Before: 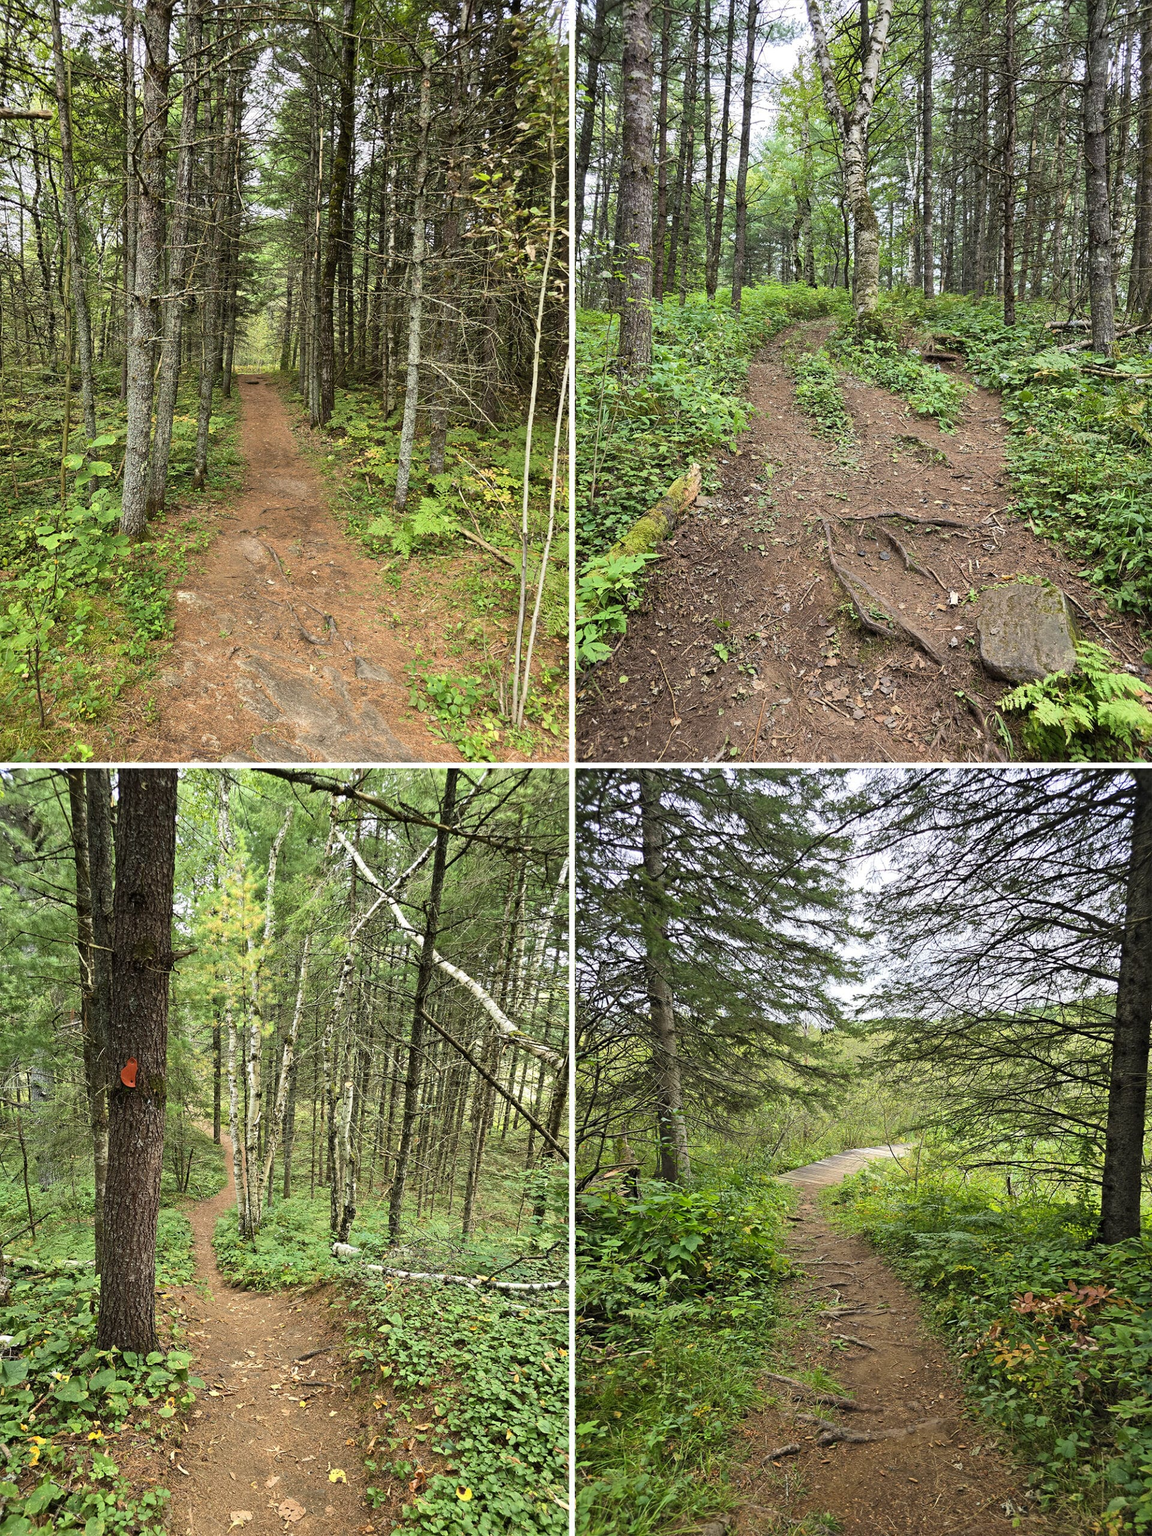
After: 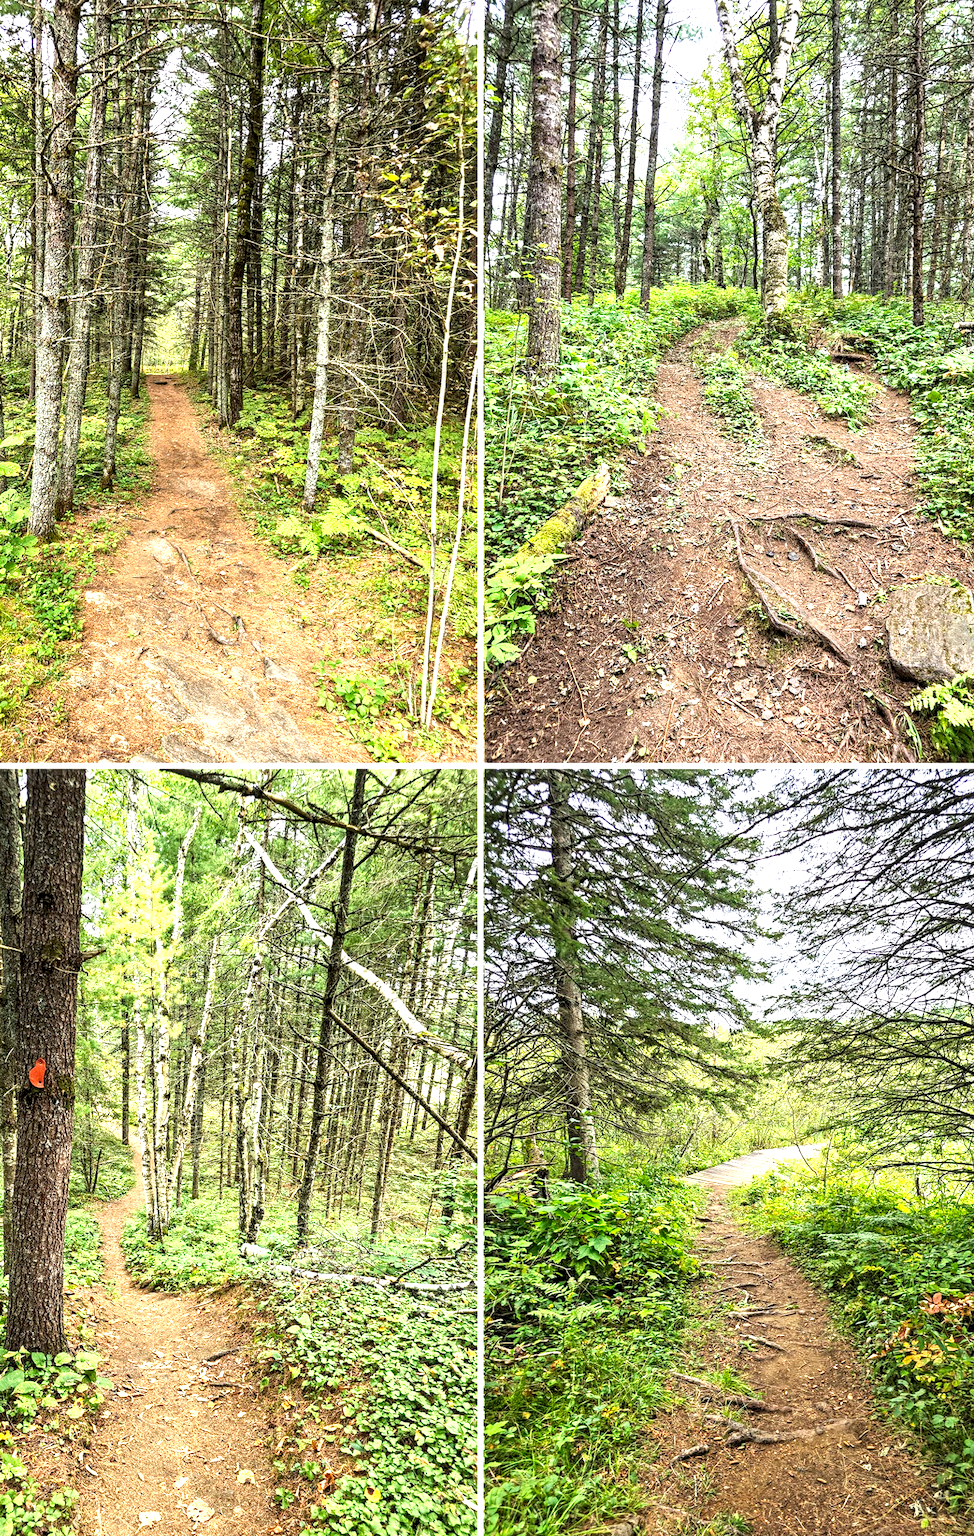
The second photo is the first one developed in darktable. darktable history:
crop: left 8.009%, right 7.365%
local contrast: detail 160%
base curve: curves: ch0 [(0, 0) (0.495, 0.917) (1, 1)], preserve colors none
